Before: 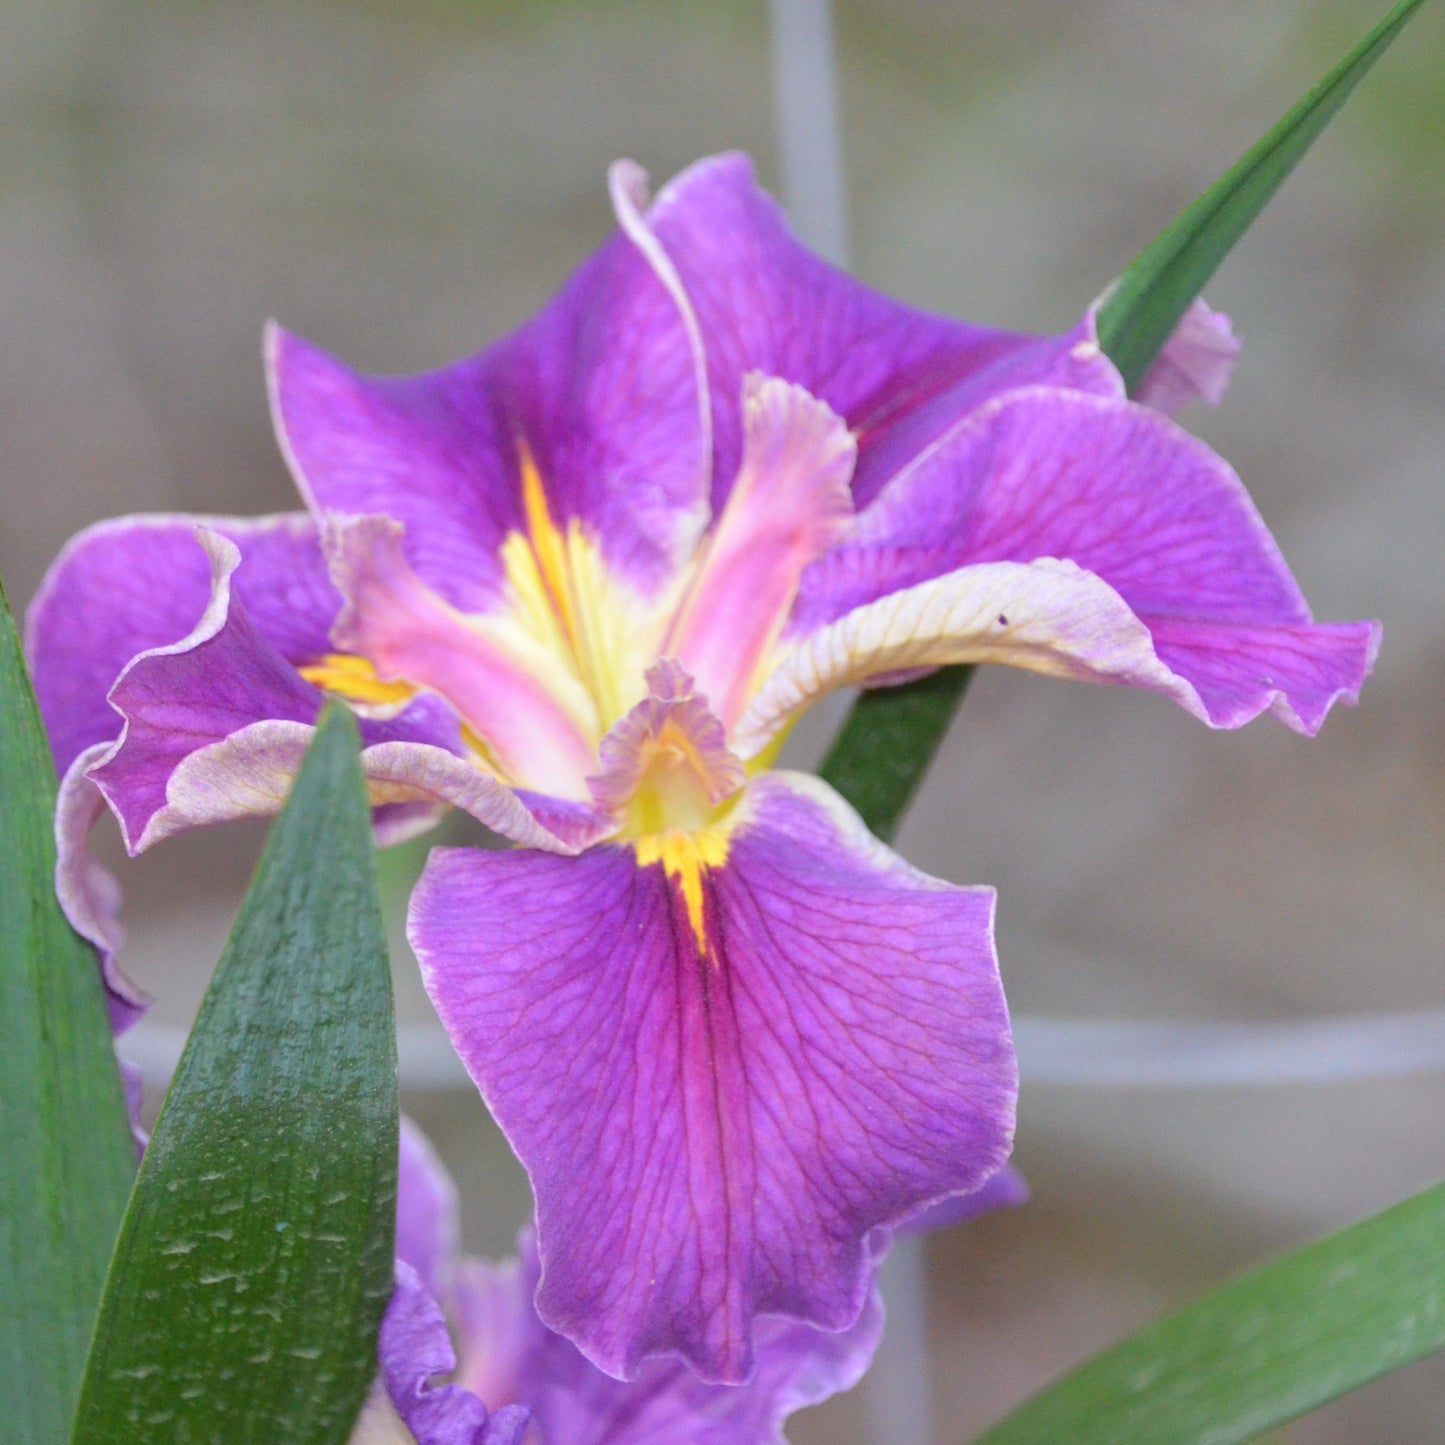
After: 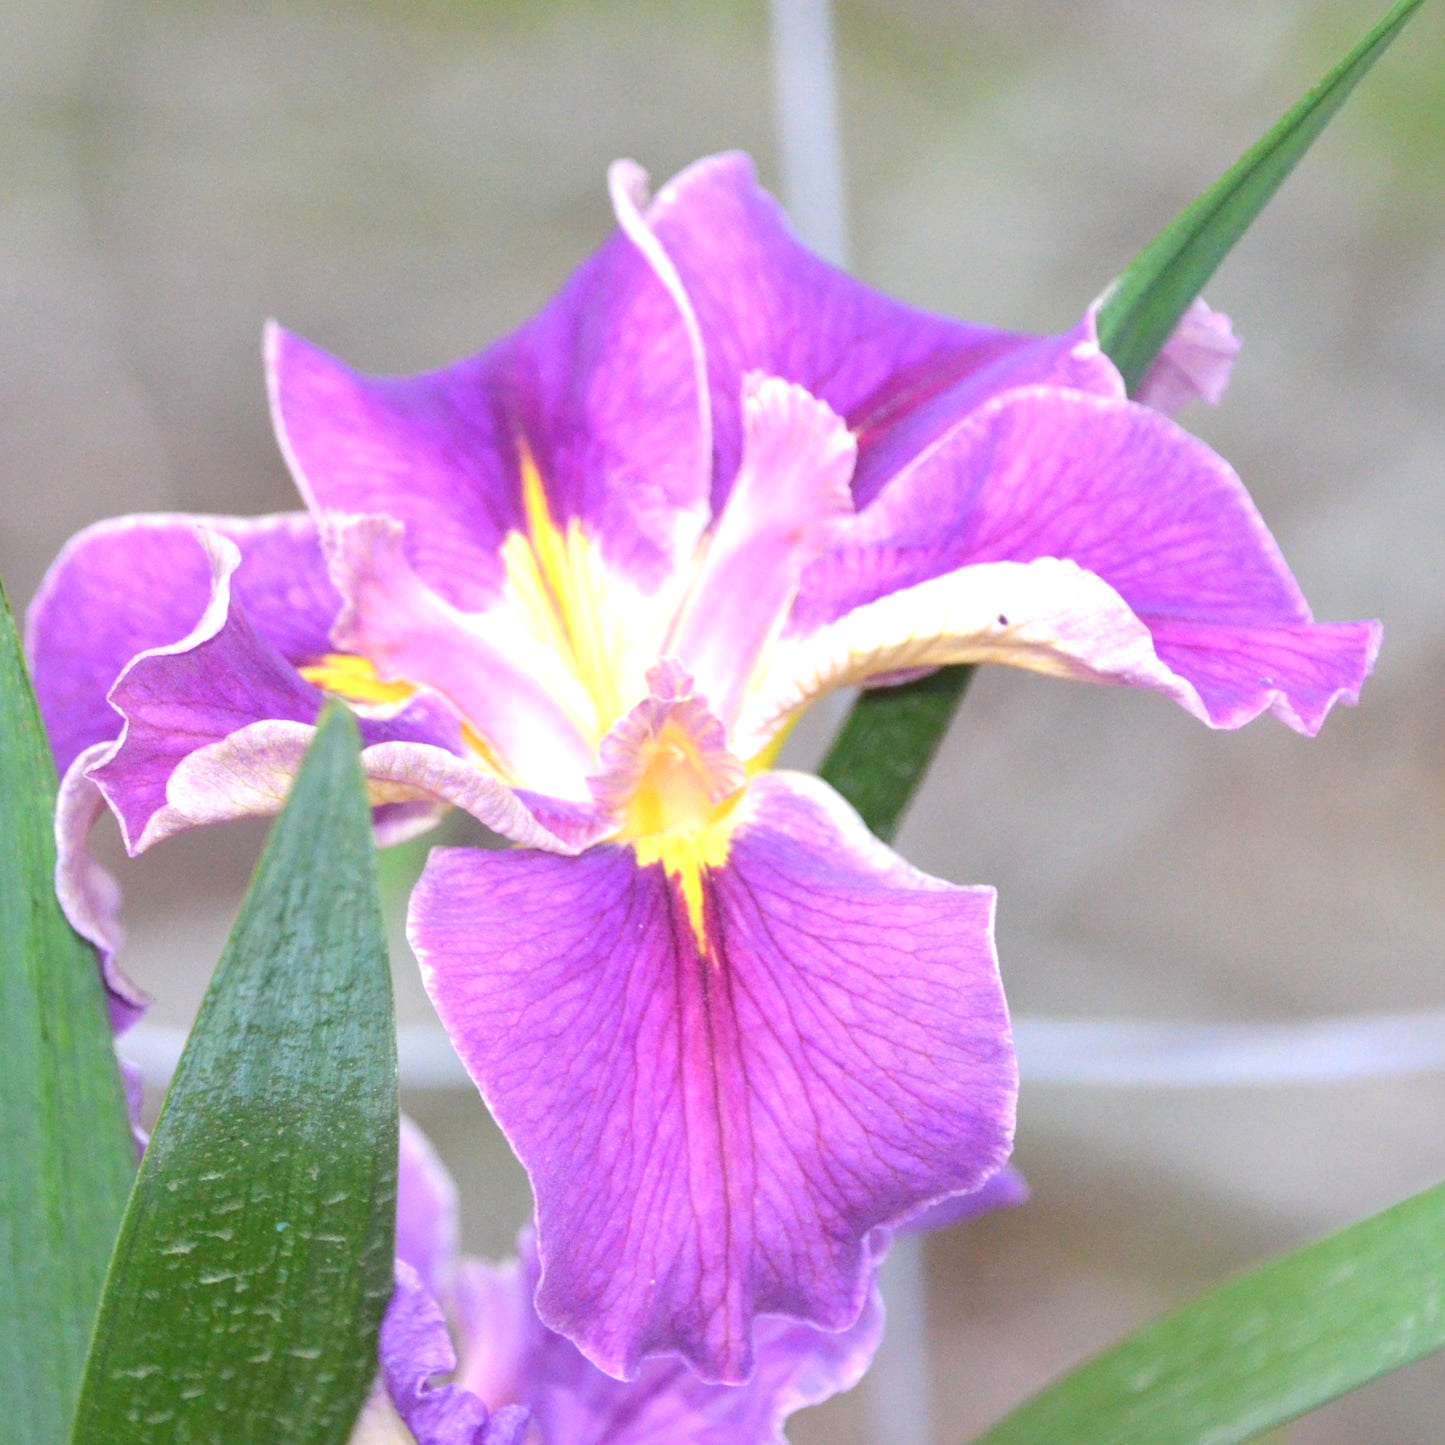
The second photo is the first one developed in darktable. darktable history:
exposure: black level correction 0, exposure 0.7 EV, compensate exposure bias true, compensate highlight preservation false
color zones: curves: ch1 [(0, 0.469) (0.01, 0.469) (0.12, 0.446) (0.248, 0.469) (0.5, 0.5) (0.748, 0.5) (0.99, 0.469) (1, 0.469)]
